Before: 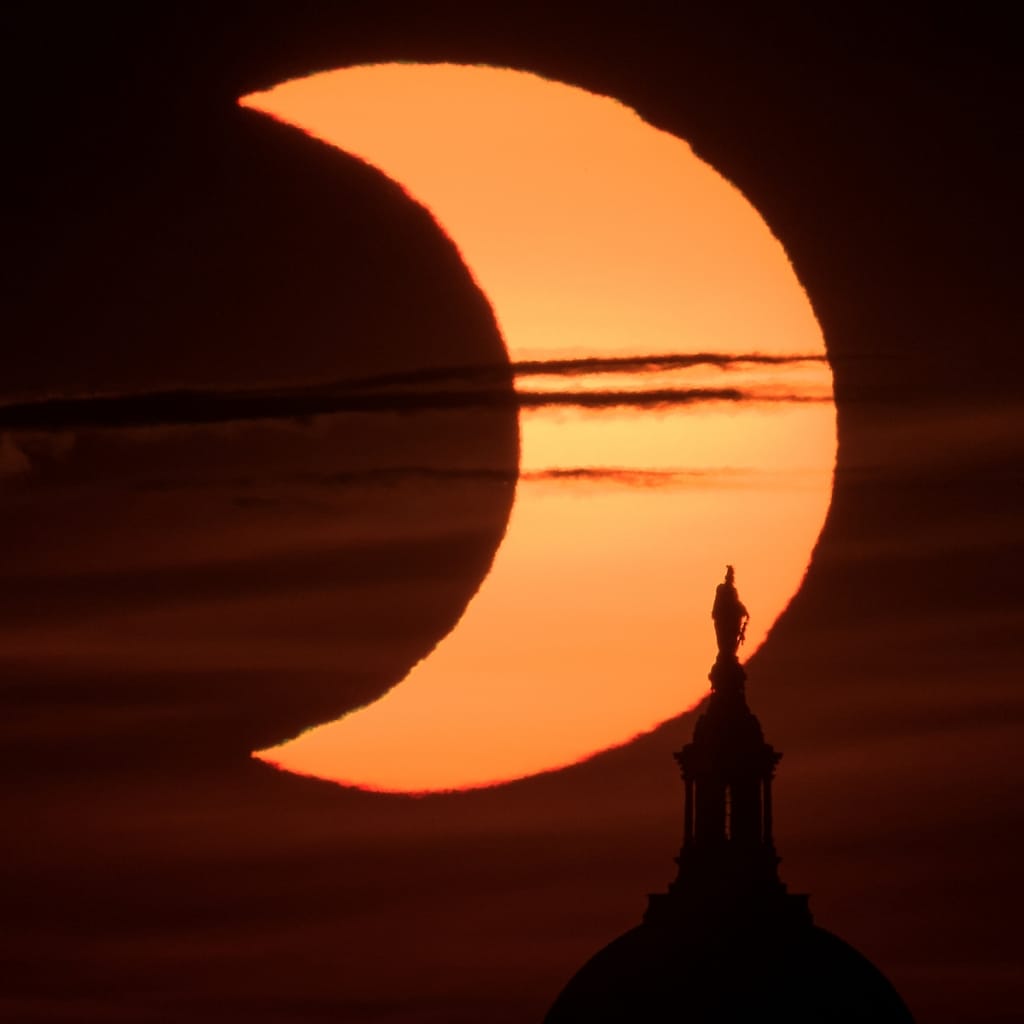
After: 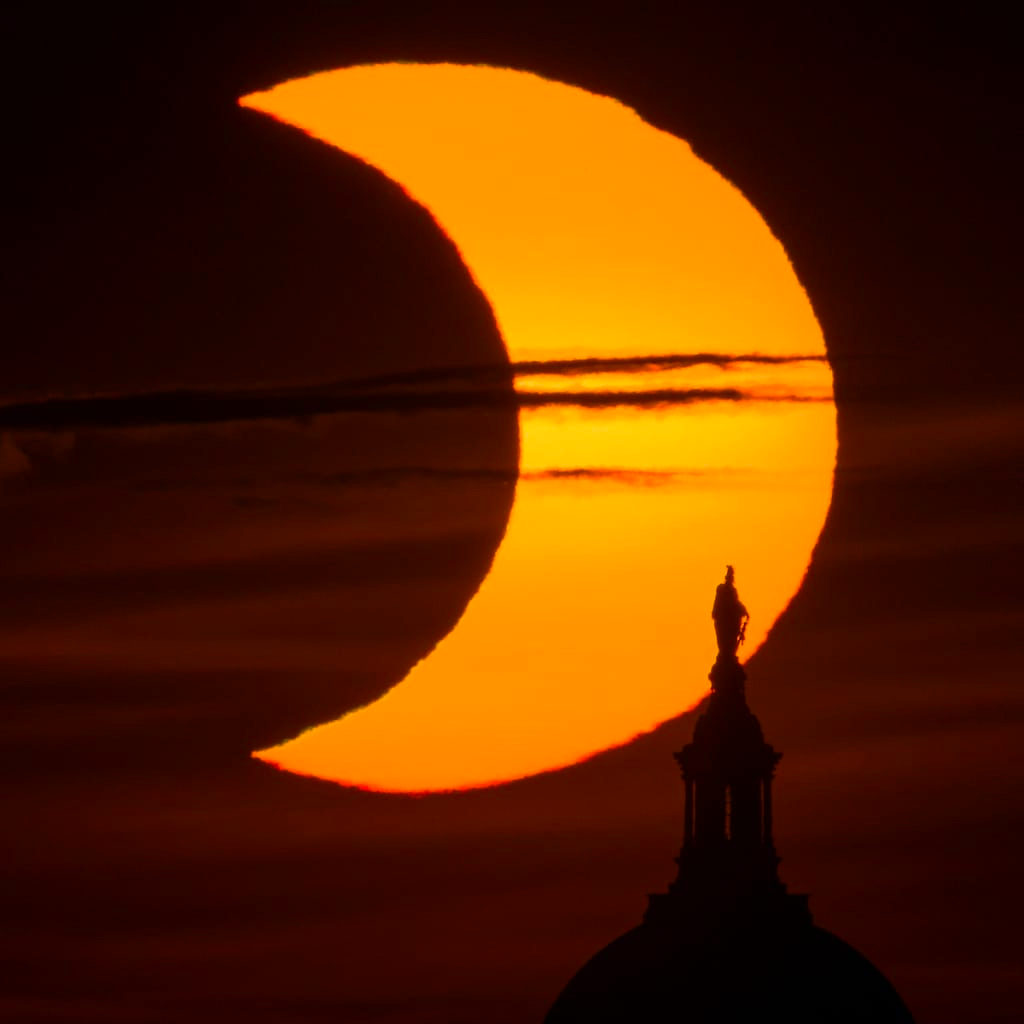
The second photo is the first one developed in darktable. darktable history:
color balance rgb: linear chroma grading › global chroma 39.655%, perceptual saturation grading › global saturation 0.099%, global vibrance 20%
